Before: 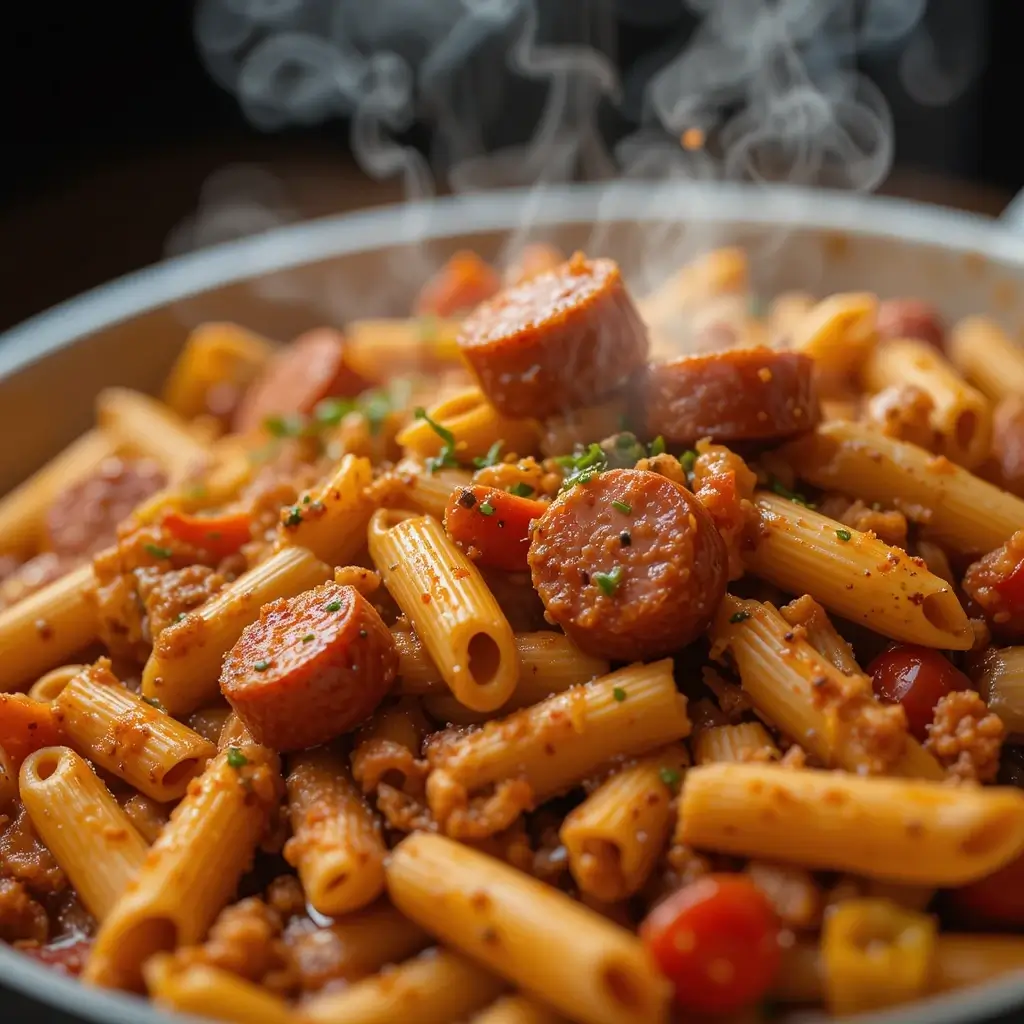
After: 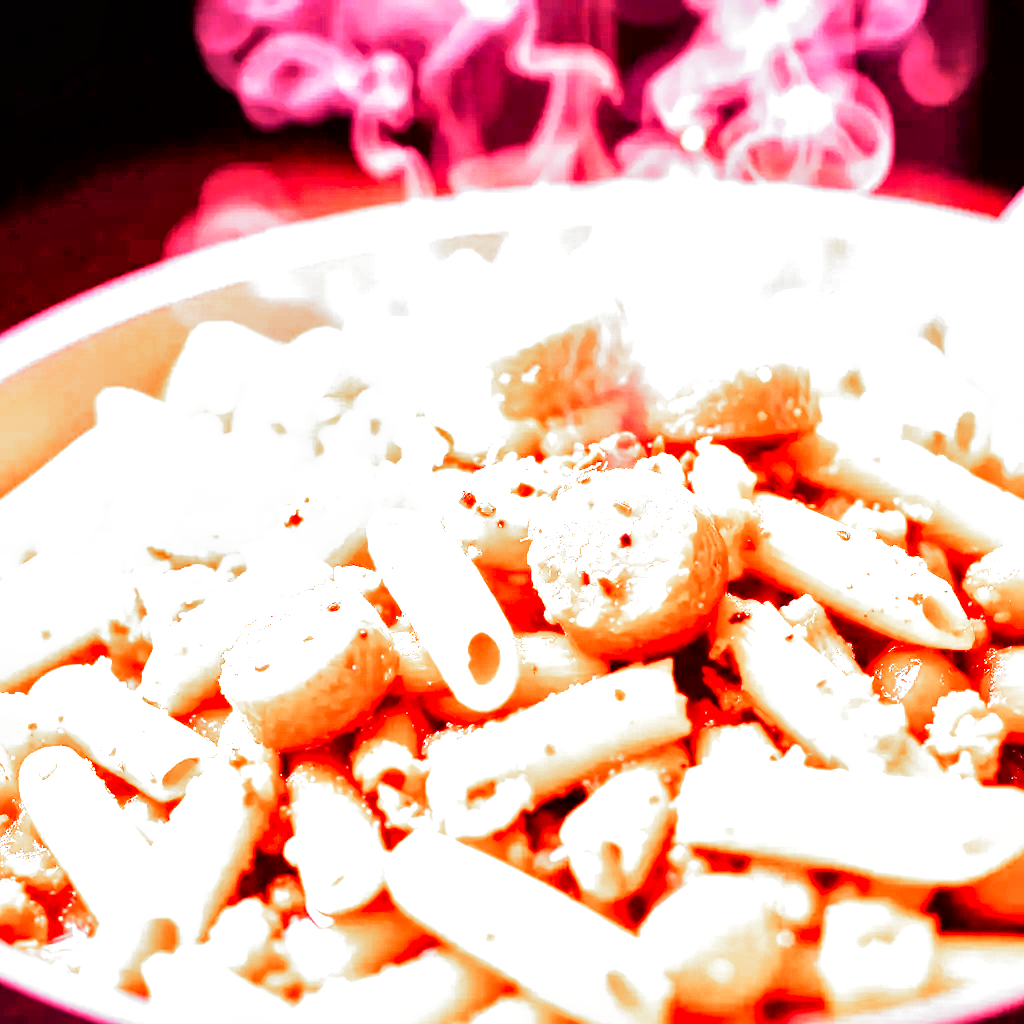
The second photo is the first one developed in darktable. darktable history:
exposure: black level correction -0.008, exposure 0.067 EV, compensate highlight preservation false
local contrast: mode bilateral grid, contrast 25, coarseness 47, detail 151%, midtone range 0.2
white balance: red 4.26, blue 1.802
tone equalizer: -8 EV -0.417 EV, -7 EV -0.389 EV, -6 EV -0.333 EV, -5 EV -0.222 EV, -3 EV 0.222 EV, -2 EV 0.333 EV, -1 EV 0.389 EV, +0 EV 0.417 EV, edges refinement/feathering 500, mask exposure compensation -1.57 EV, preserve details no
filmic rgb: black relative exposure -8.2 EV, white relative exposure 2.2 EV, threshold 3 EV, hardness 7.11, latitude 75%, contrast 1.325, highlights saturation mix -2%, shadows ↔ highlights balance 30%, preserve chrominance no, color science v5 (2021), contrast in shadows safe, contrast in highlights safe, enable highlight reconstruction true
